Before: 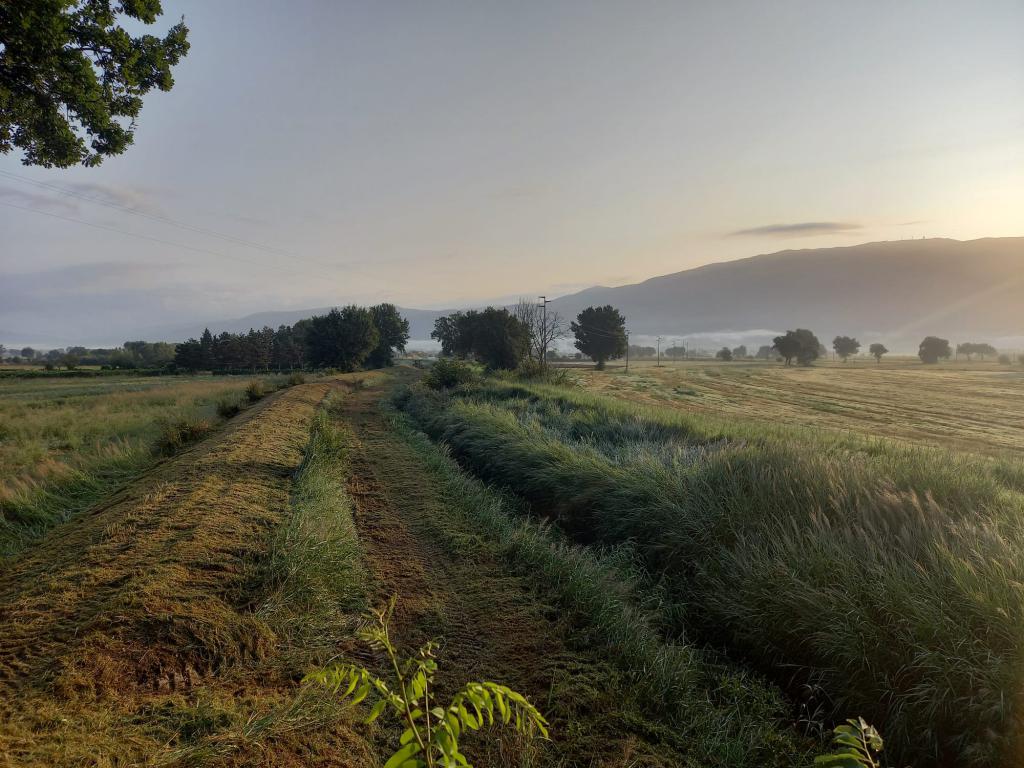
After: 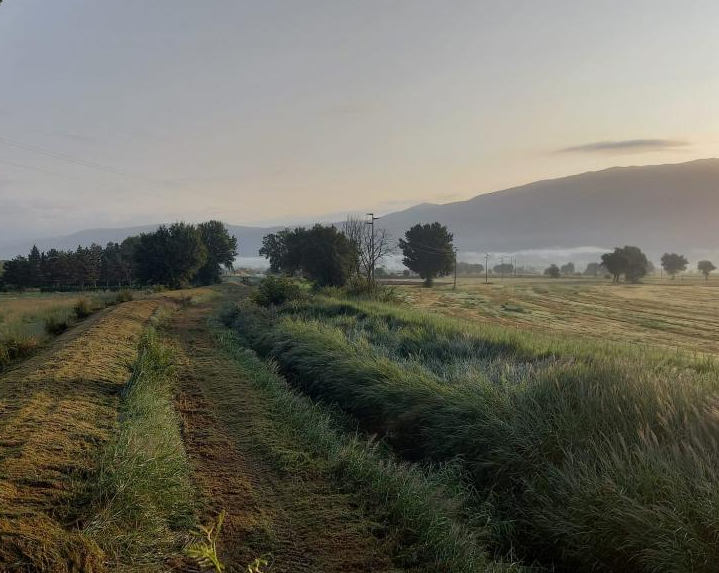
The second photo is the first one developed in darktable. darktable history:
crop and rotate: left 16.829%, top 10.831%, right 12.884%, bottom 14.473%
